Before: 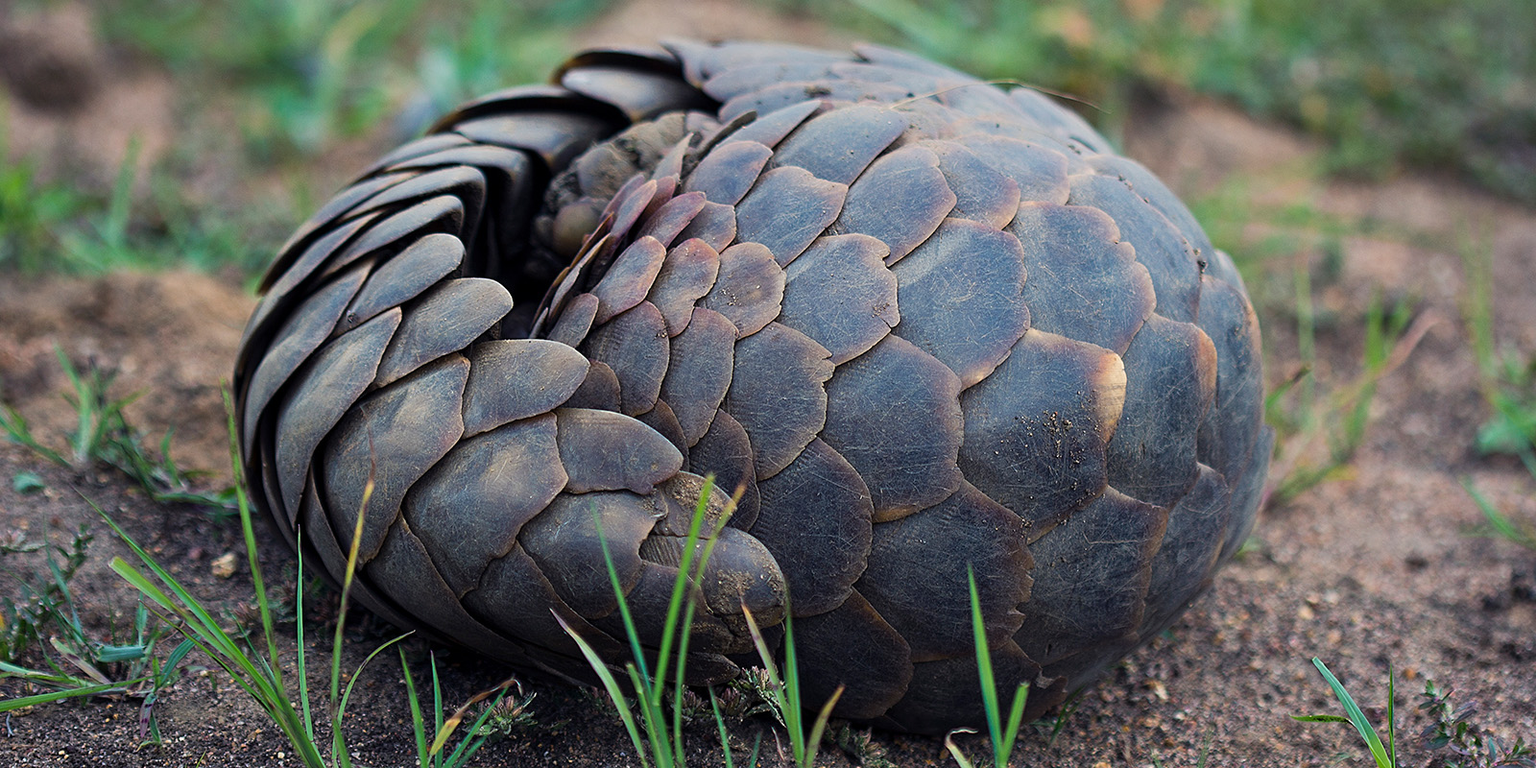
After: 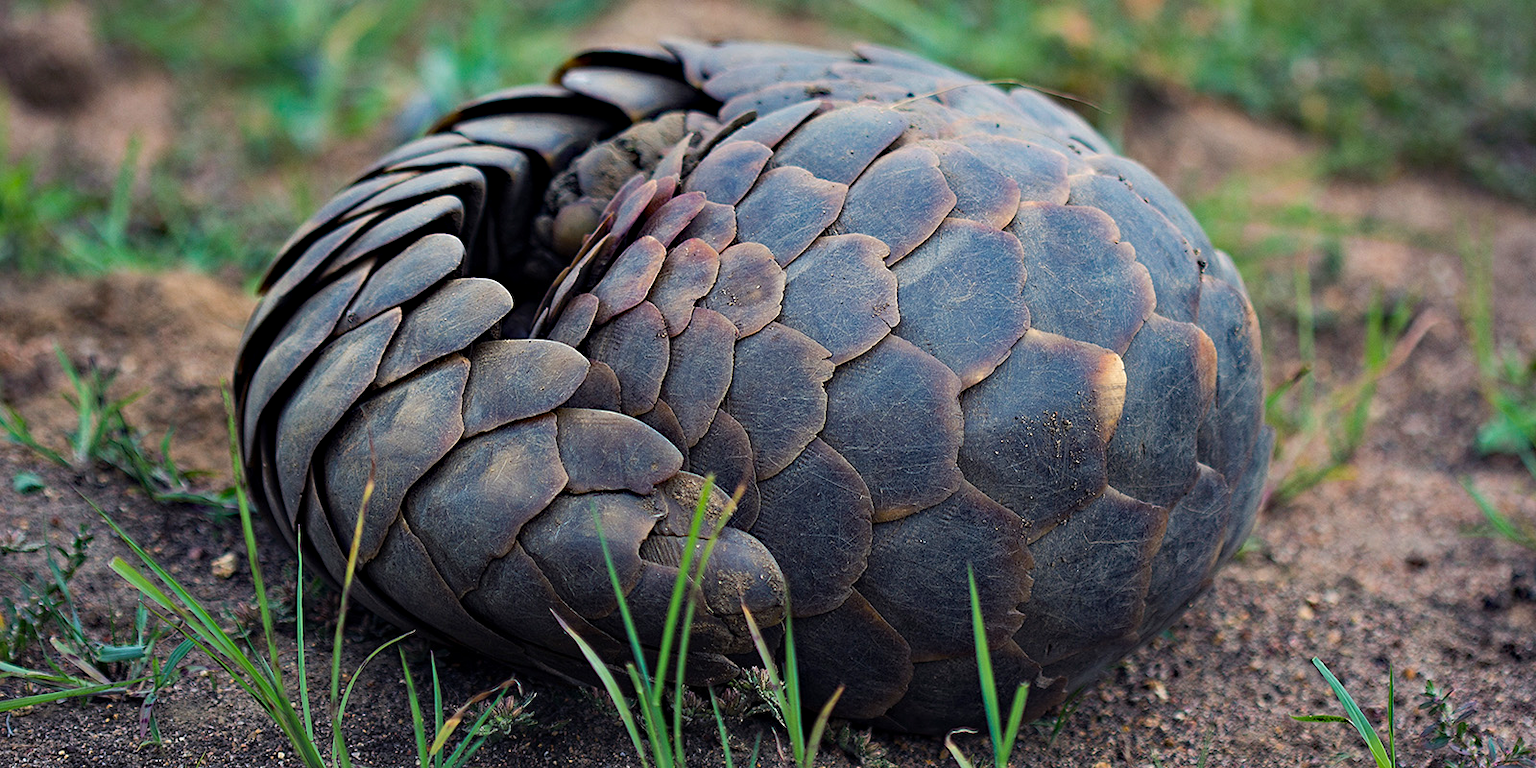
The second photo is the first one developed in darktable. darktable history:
haze removal: strength 0.29, distance 0.25, compatibility mode true, adaptive false
shadows and highlights: shadows 10, white point adjustment 1, highlights -40
